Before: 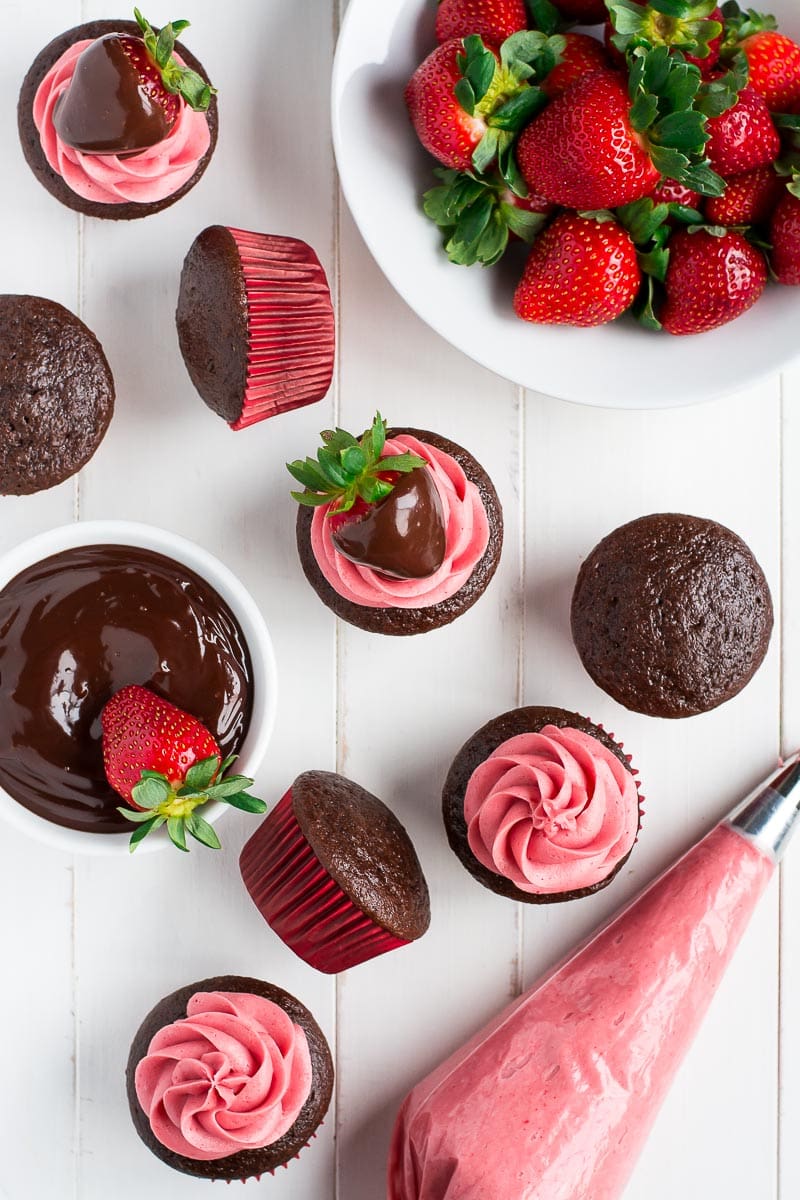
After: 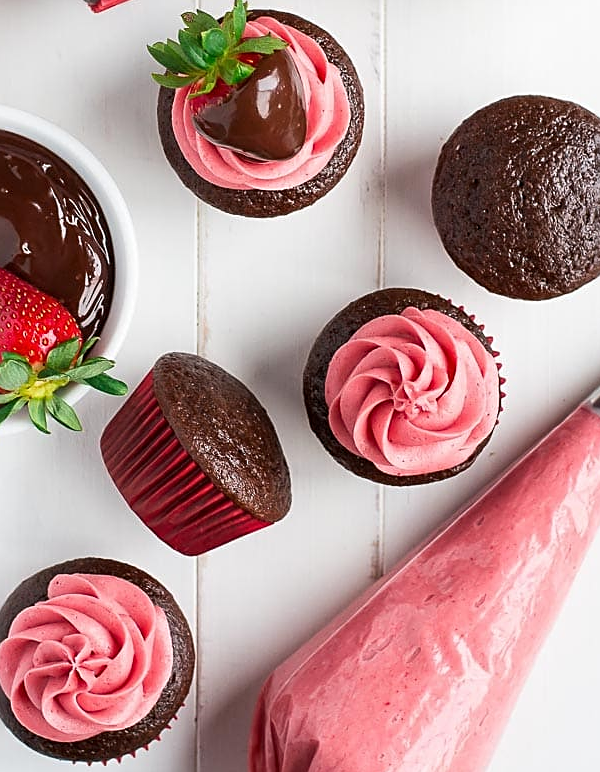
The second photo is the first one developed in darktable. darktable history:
crop and rotate: left 17.391%, top 34.871%, right 7.507%, bottom 0.782%
sharpen: on, module defaults
